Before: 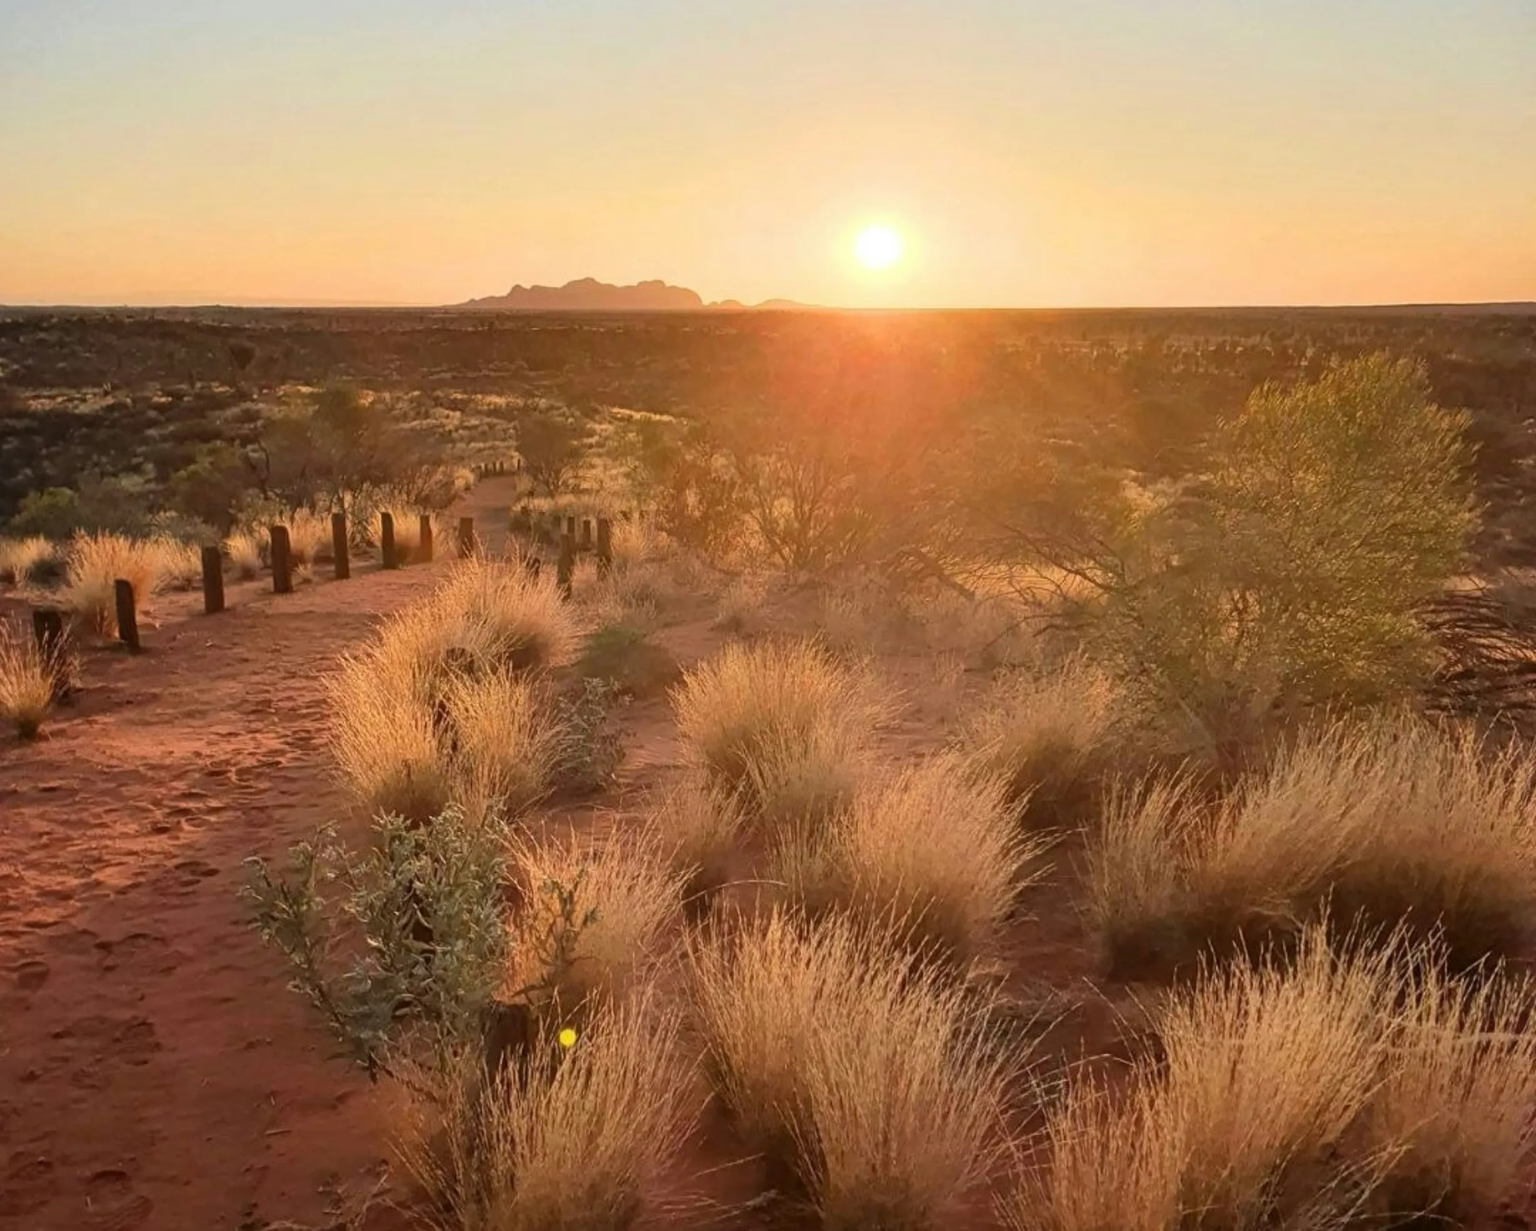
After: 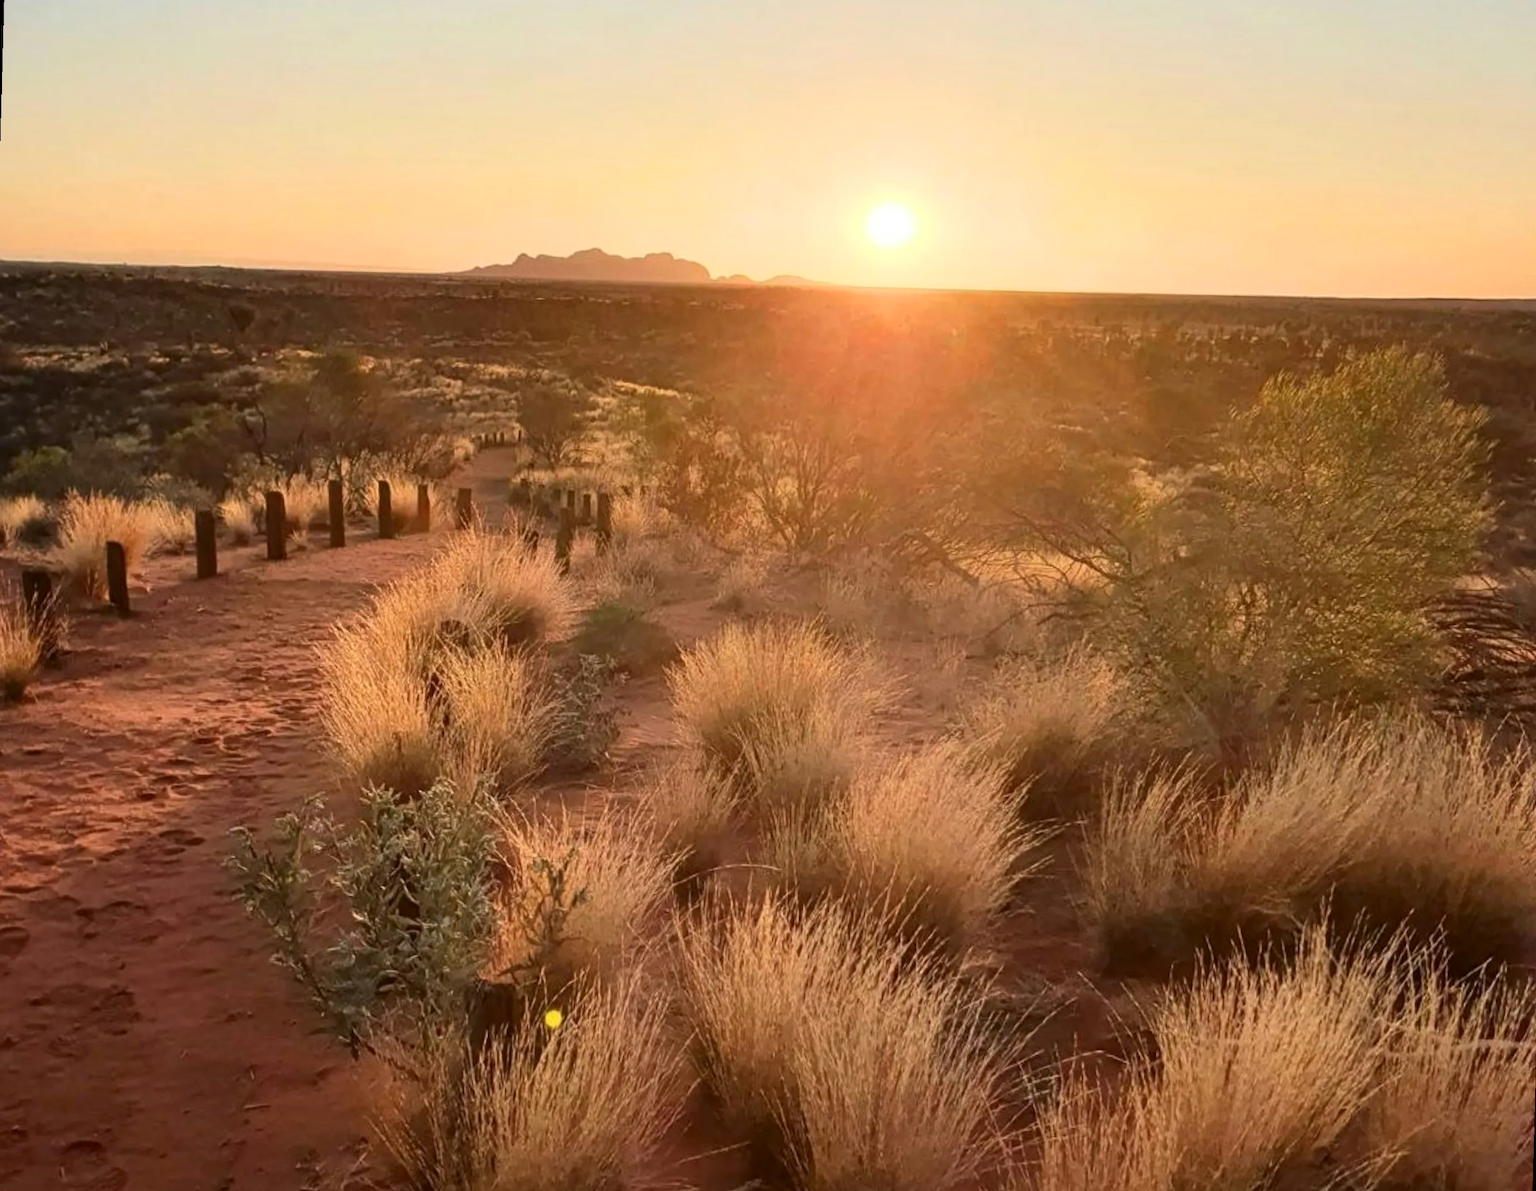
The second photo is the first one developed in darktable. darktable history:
rotate and perspective: rotation 1.57°, crop left 0.018, crop right 0.982, crop top 0.039, crop bottom 0.961
contrast brightness saturation: contrast 0.14
